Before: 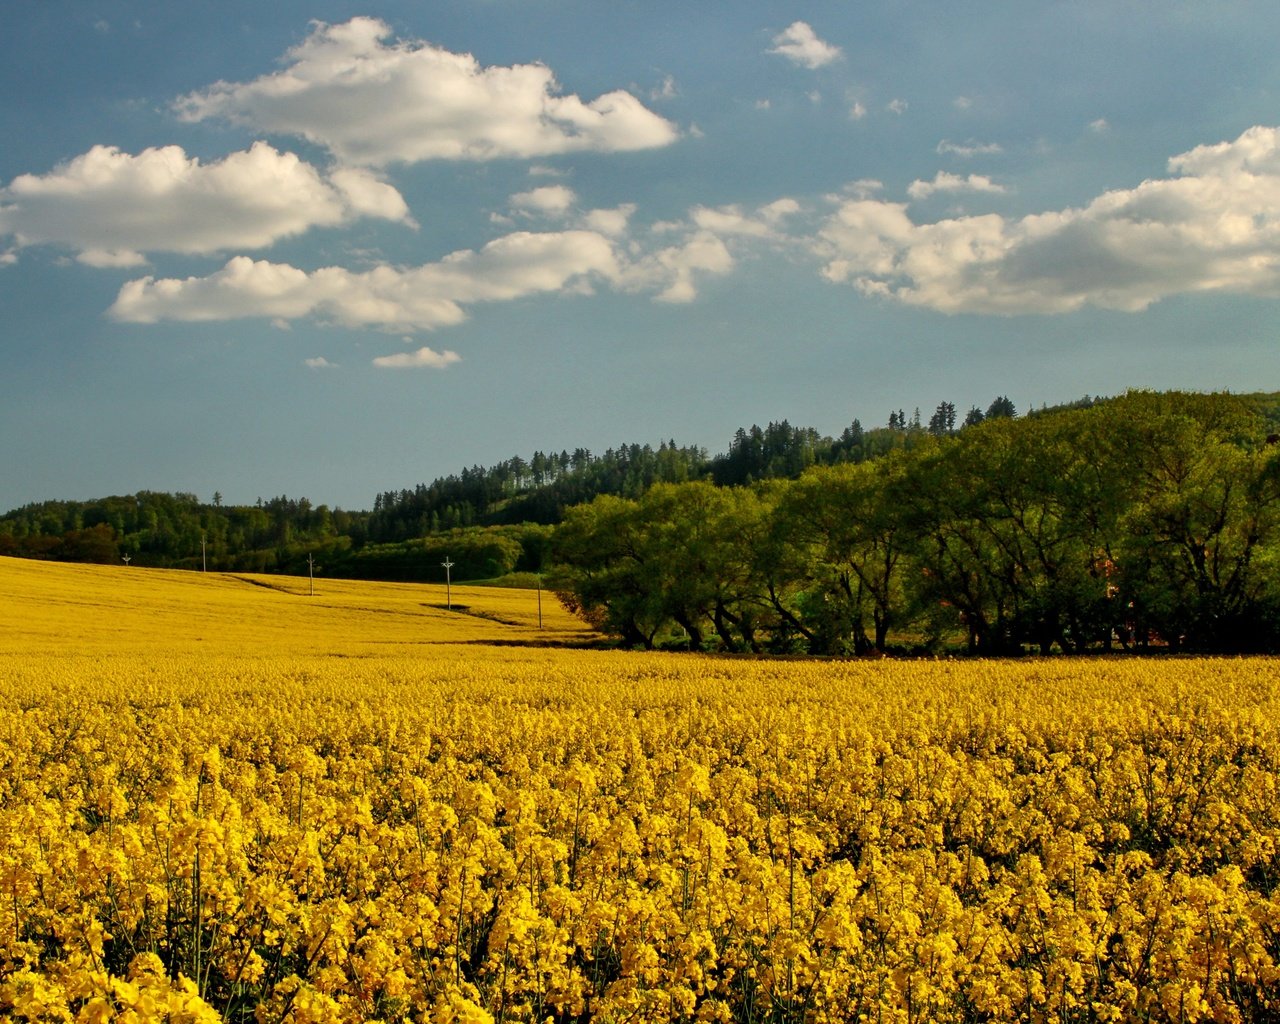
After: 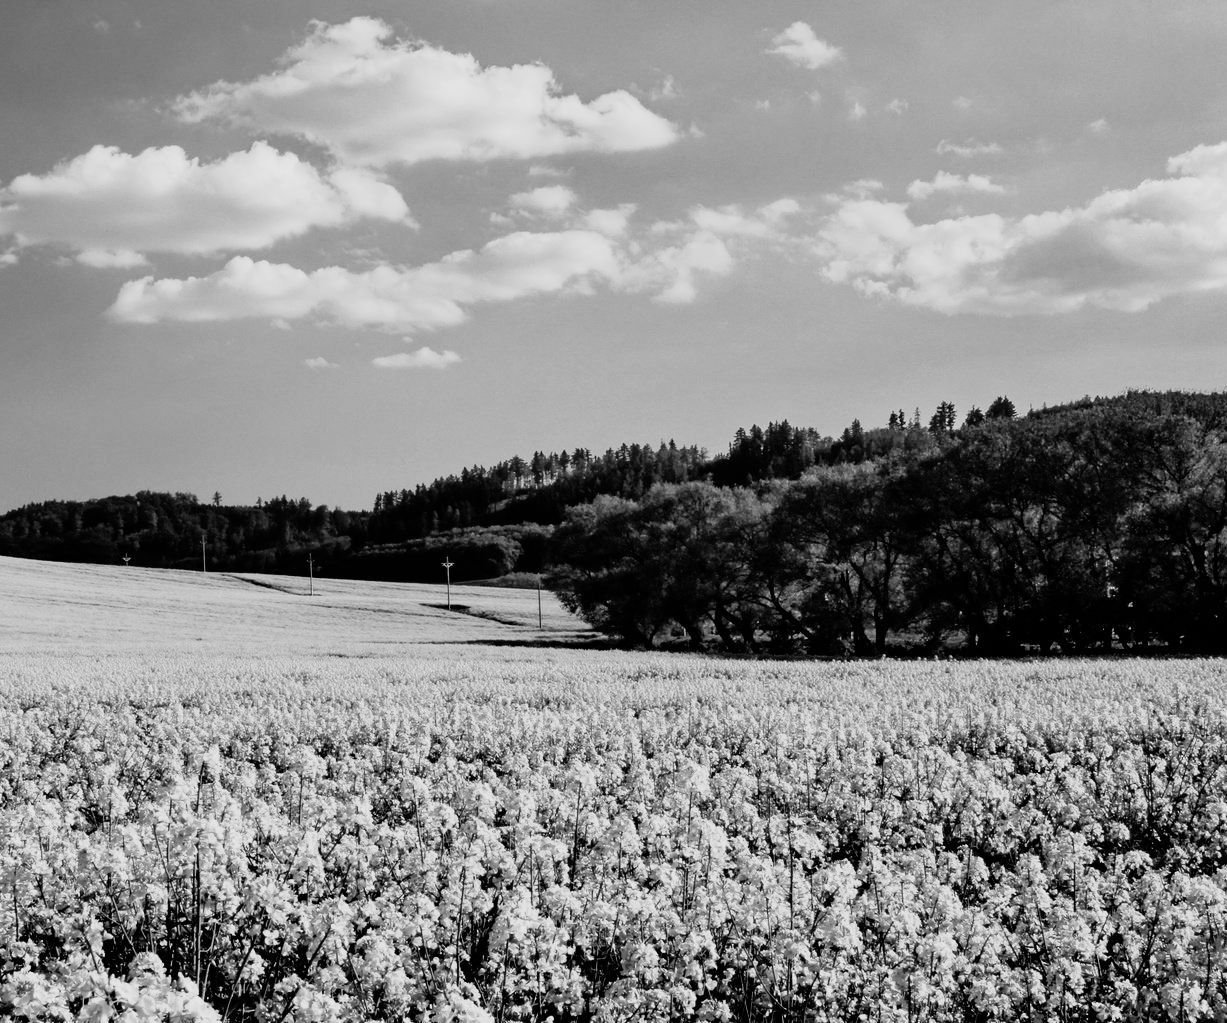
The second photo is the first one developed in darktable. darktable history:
crop: right 4.126%, bottom 0.031%
monochrome: a 32, b 64, size 2.3
tone curve: curves: ch0 [(0, 0) (0.091, 0.075) (0.389, 0.441) (0.696, 0.808) (0.844, 0.908) (0.909, 0.942) (1, 0.973)]; ch1 [(0, 0) (0.437, 0.404) (0.48, 0.486) (0.5, 0.5) (0.529, 0.556) (0.58, 0.606) (0.616, 0.654) (1, 1)]; ch2 [(0, 0) (0.442, 0.415) (0.5, 0.5) (0.535, 0.567) (0.585, 0.632) (1, 1)], color space Lab, independent channels, preserve colors none
filmic rgb: black relative exposure -7.75 EV, white relative exposure 4.4 EV, threshold 3 EV, hardness 3.76, latitude 50%, contrast 1.1, color science v5 (2021), contrast in shadows safe, contrast in highlights safe, enable highlight reconstruction true
